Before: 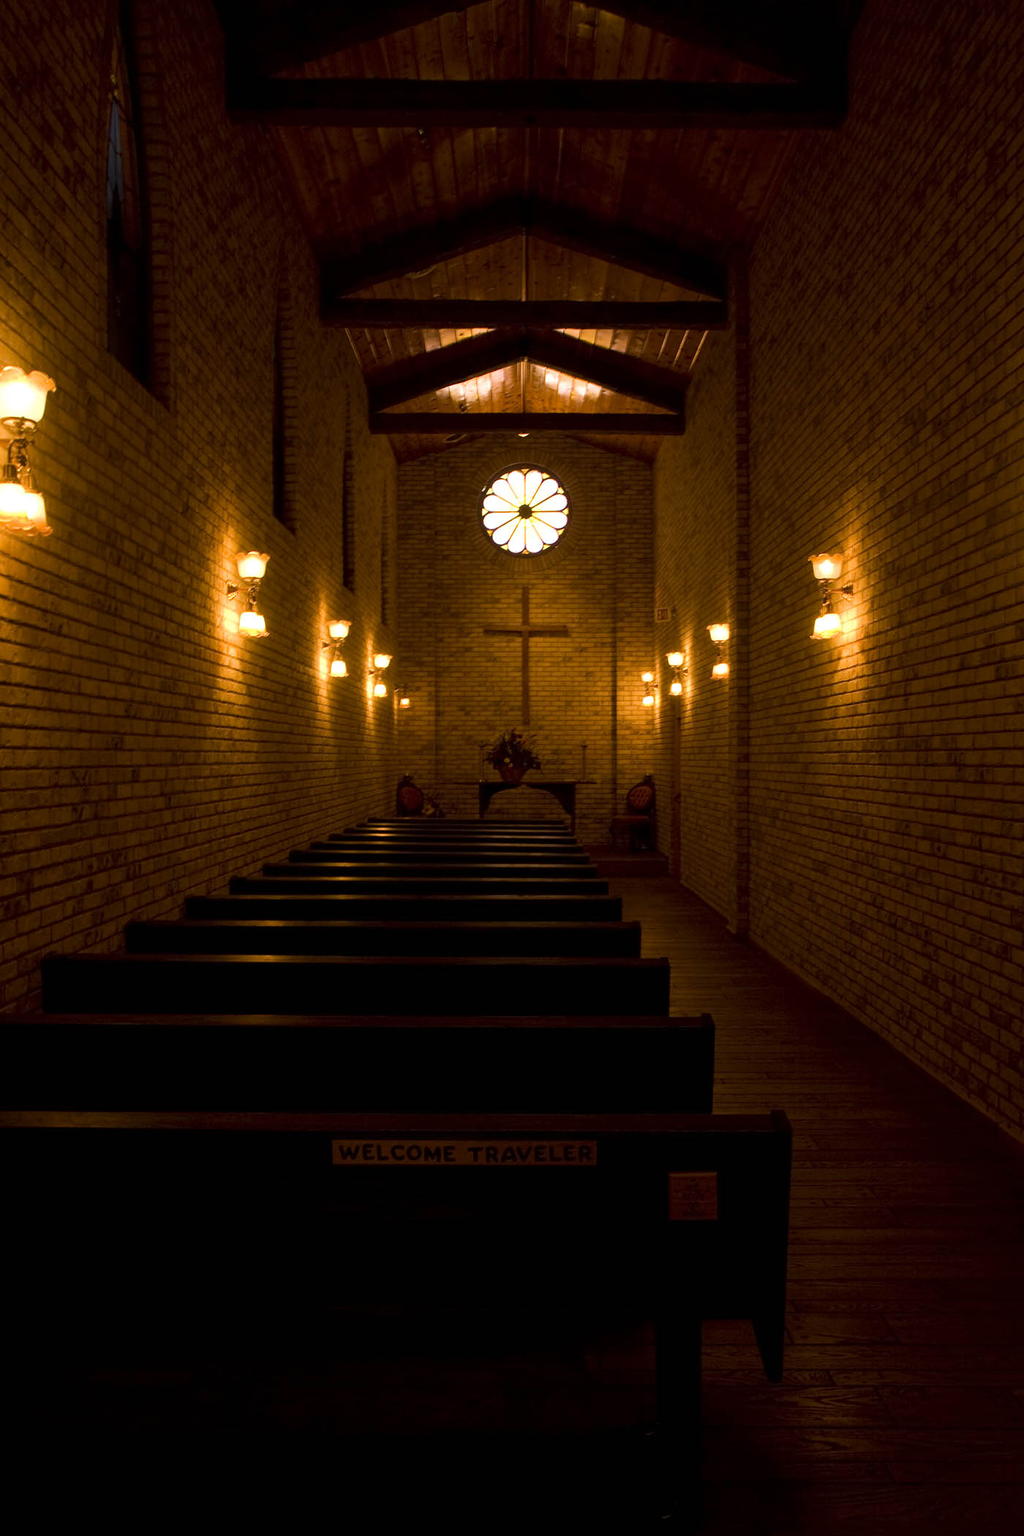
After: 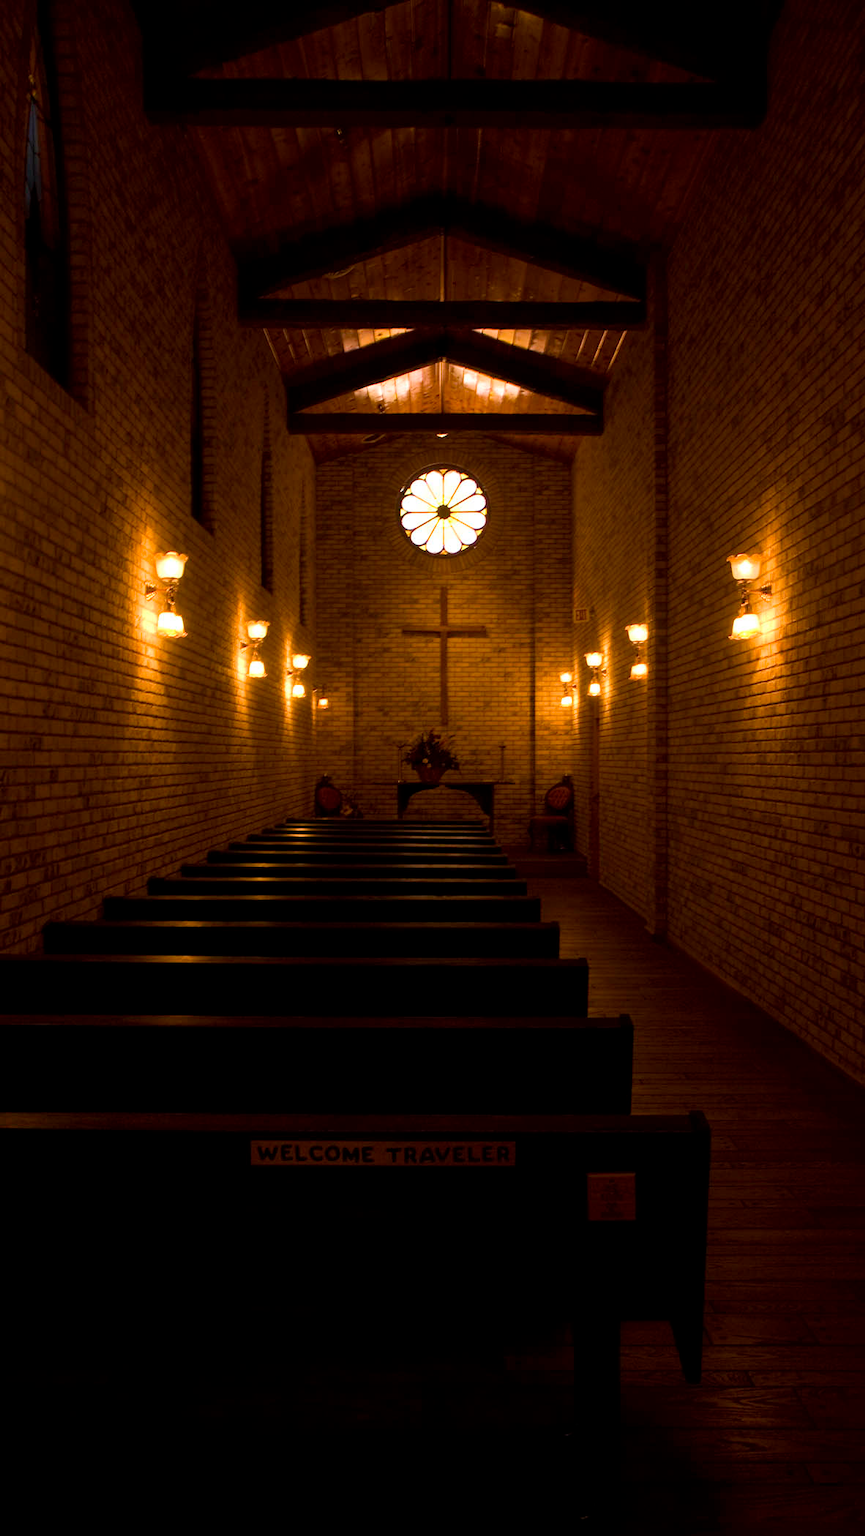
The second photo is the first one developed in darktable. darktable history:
crop: left 8%, right 7.499%
